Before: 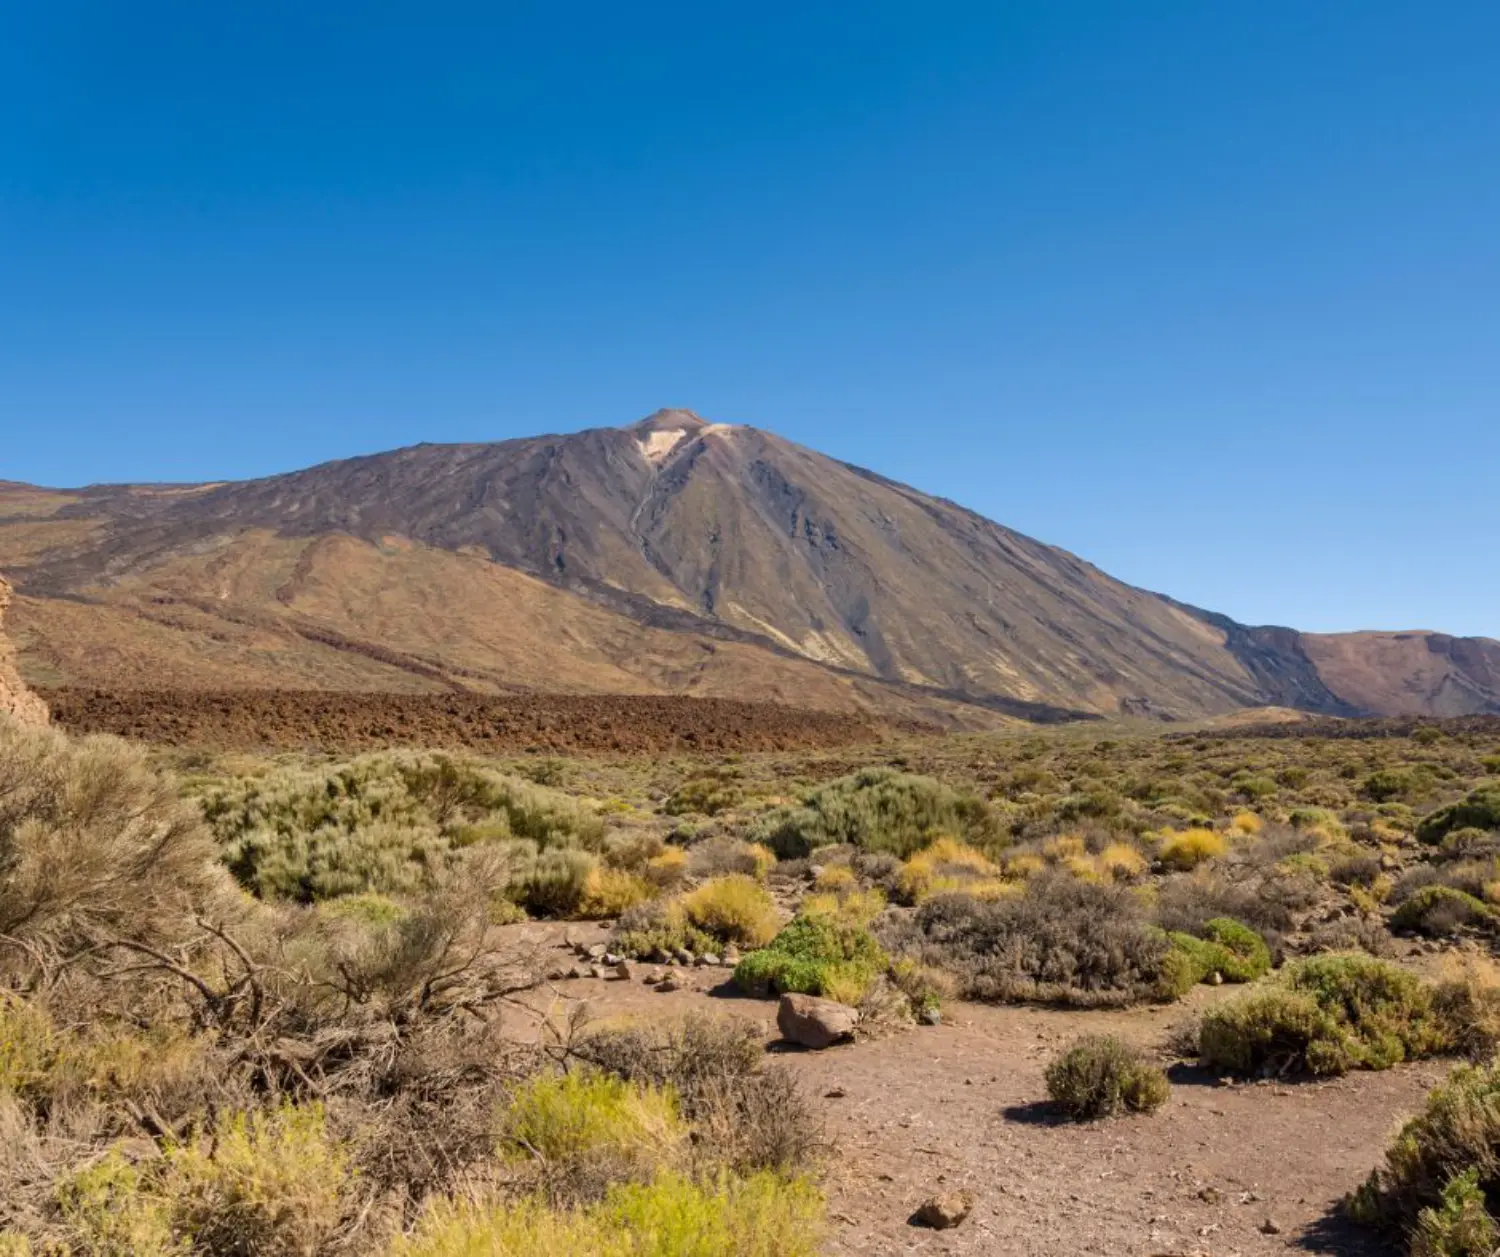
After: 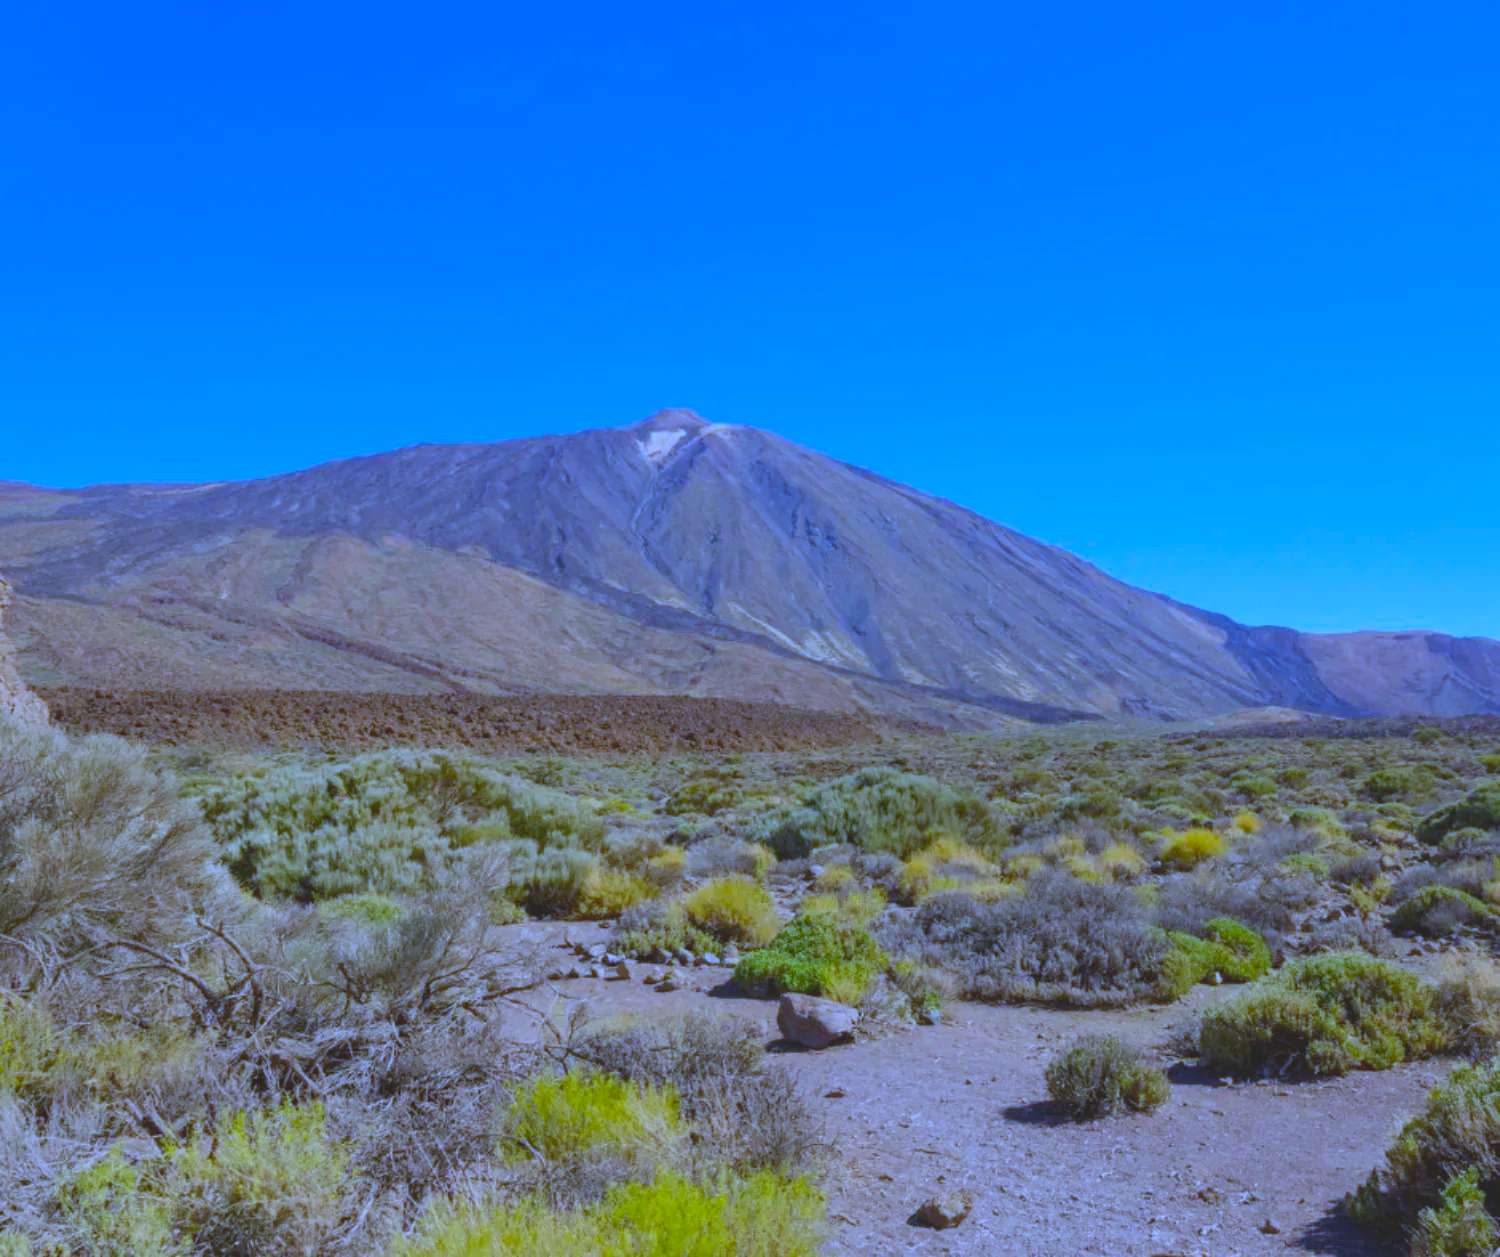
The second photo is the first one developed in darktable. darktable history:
color balance: output saturation 120%
contrast brightness saturation: contrast -0.28
white balance: red 0.766, blue 1.537
